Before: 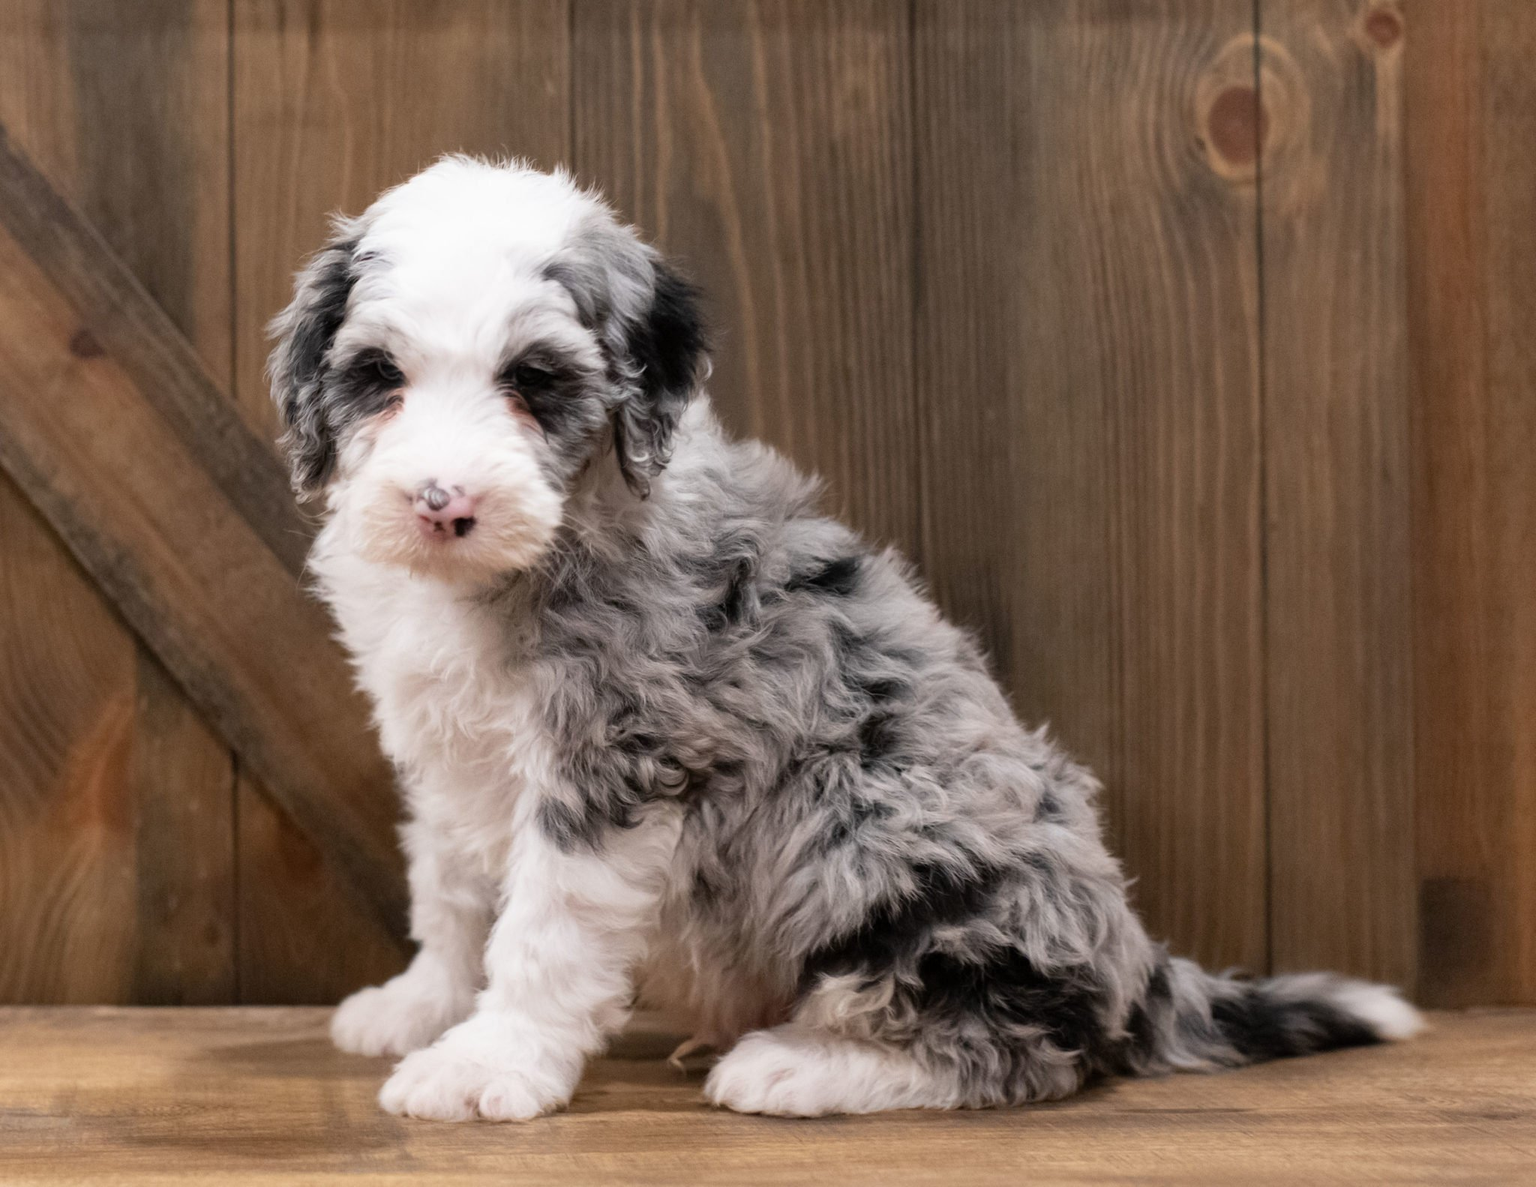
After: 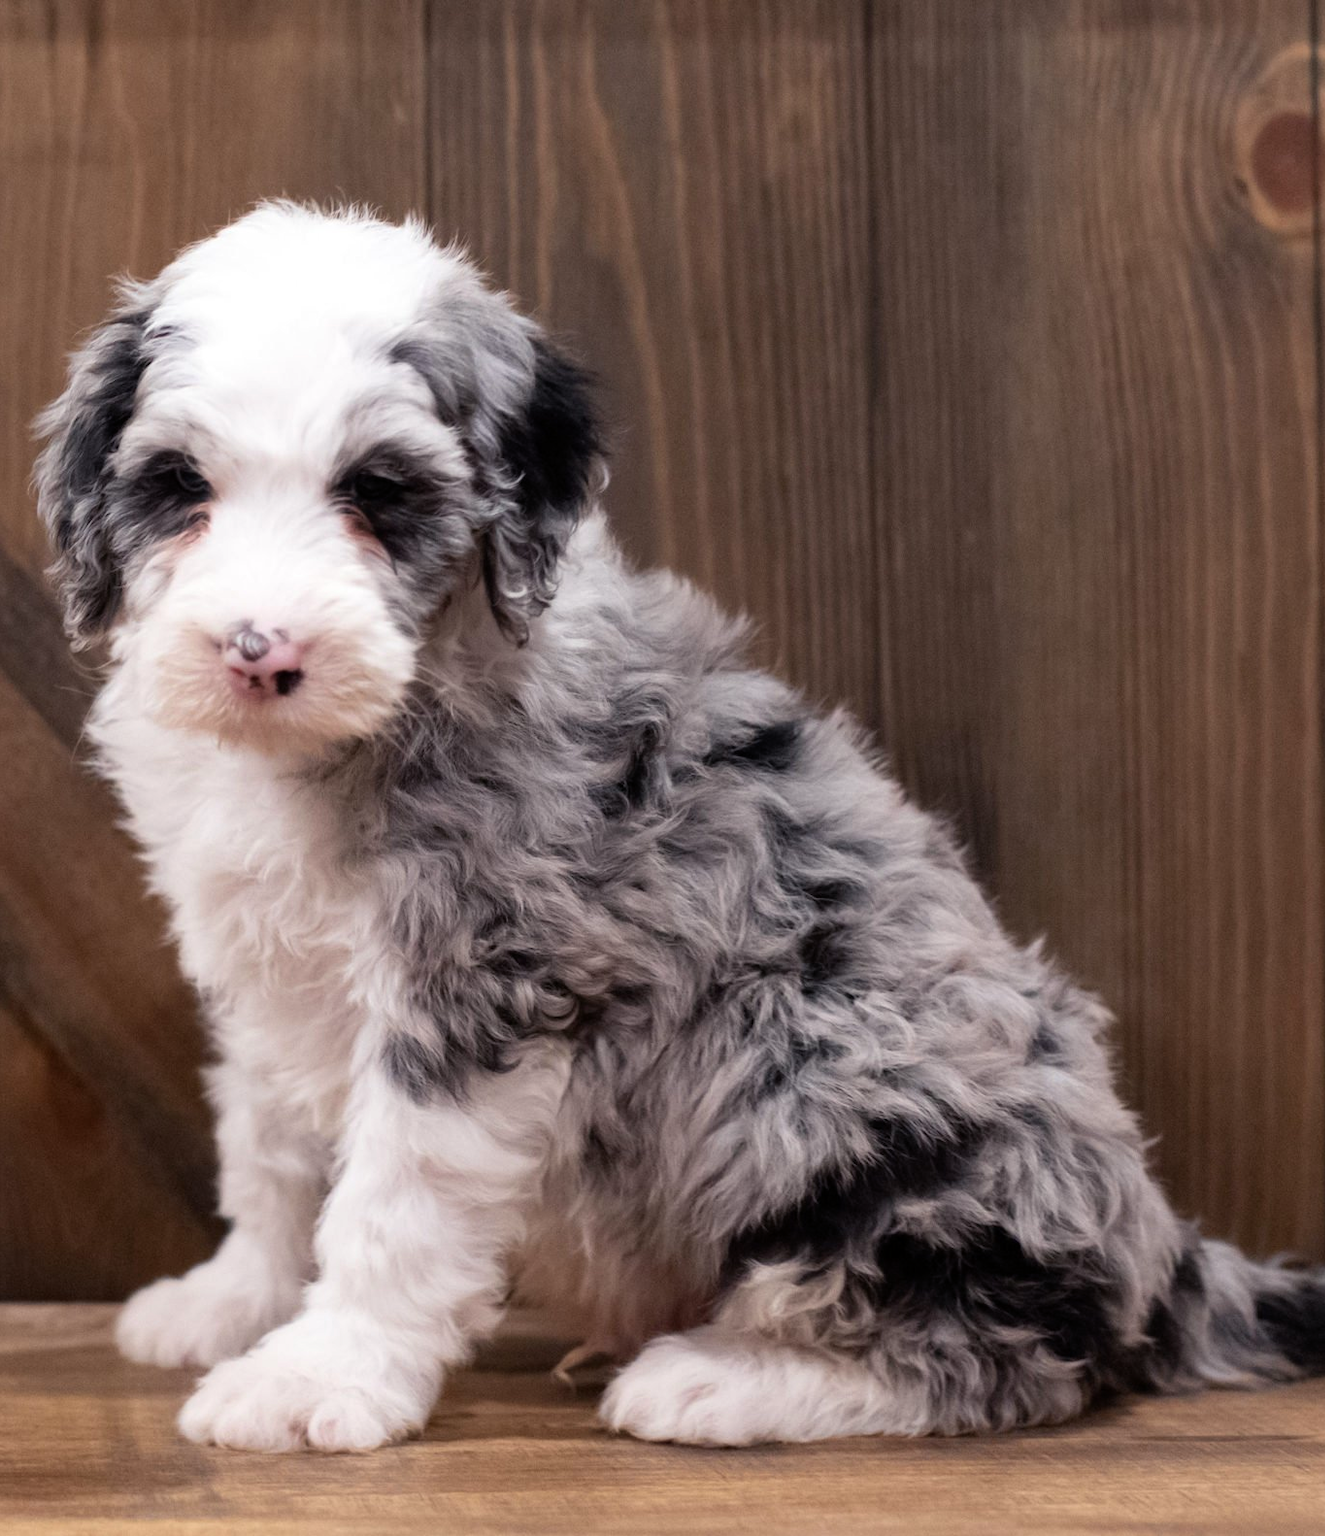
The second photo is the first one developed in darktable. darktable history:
crop and rotate: left 15.754%, right 17.579%
color balance: gamma [0.9, 0.988, 0.975, 1.025], gain [1.05, 1, 1, 1]
